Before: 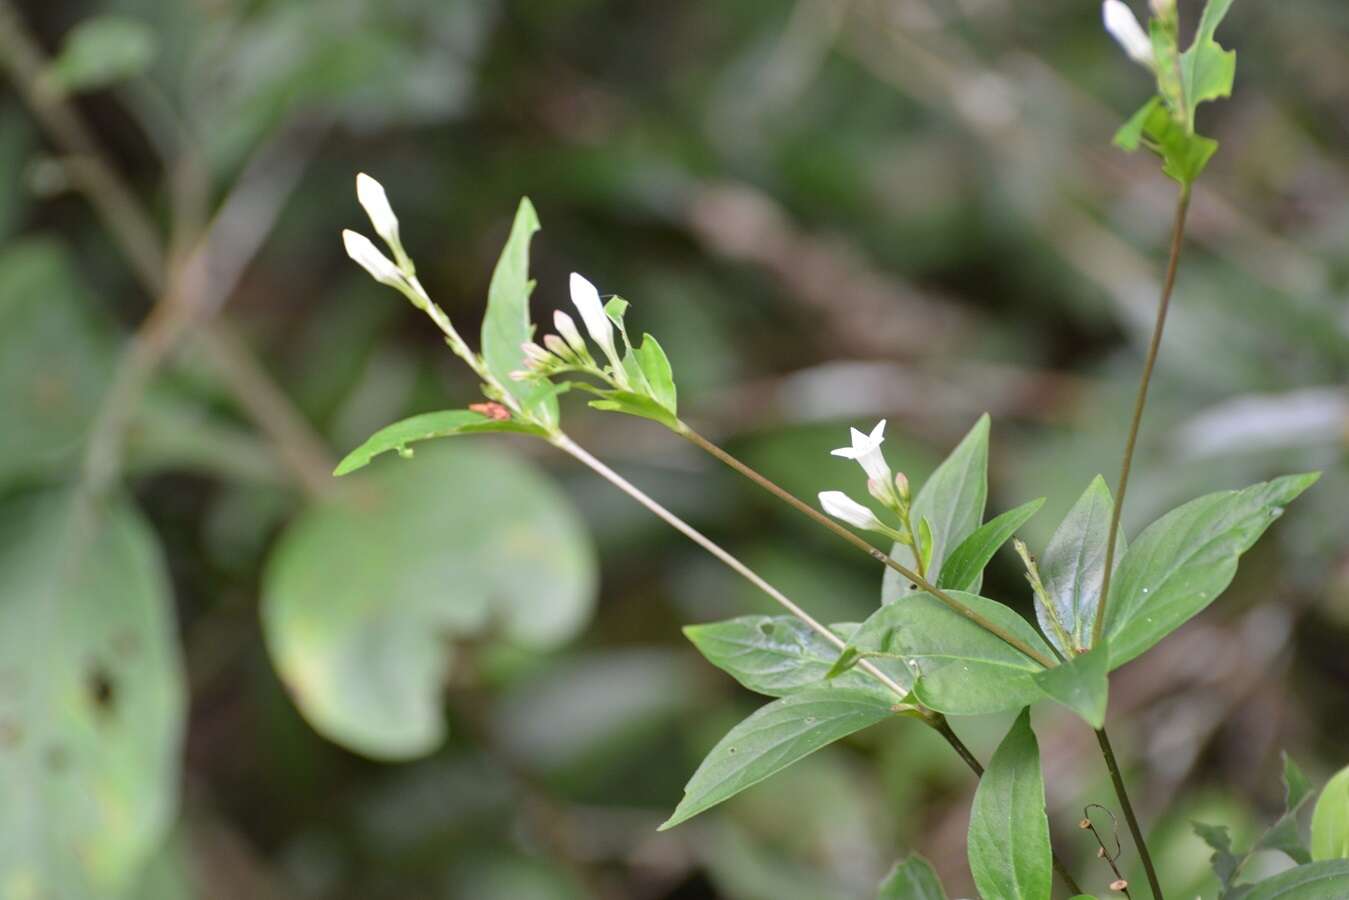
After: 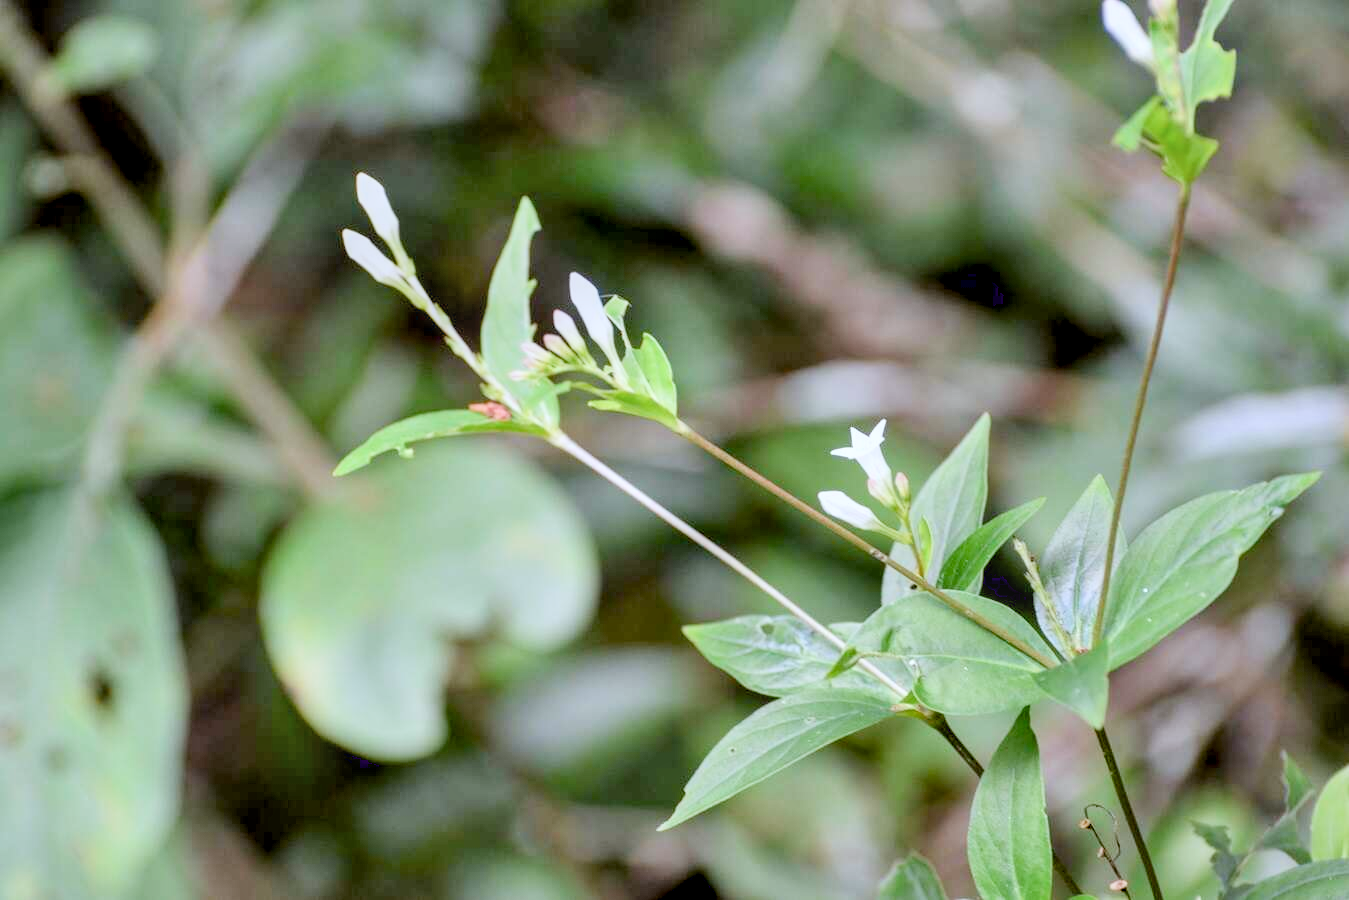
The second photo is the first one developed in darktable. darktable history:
shadows and highlights: low approximation 0.01, soften with gaussian
filmic rgb: black relative exposure -7.65 EV, white relative exposure 4.56 EV, threshold 5.97 EV, hardness 3.61, enable highlight reconstruction true
color correction: highlights a* -0.722, highlights b* -9.42
local contrast: on, module defaults
exposure: black level correction 0.011, exposure 1.083 EV, compensate highlight preservation false
